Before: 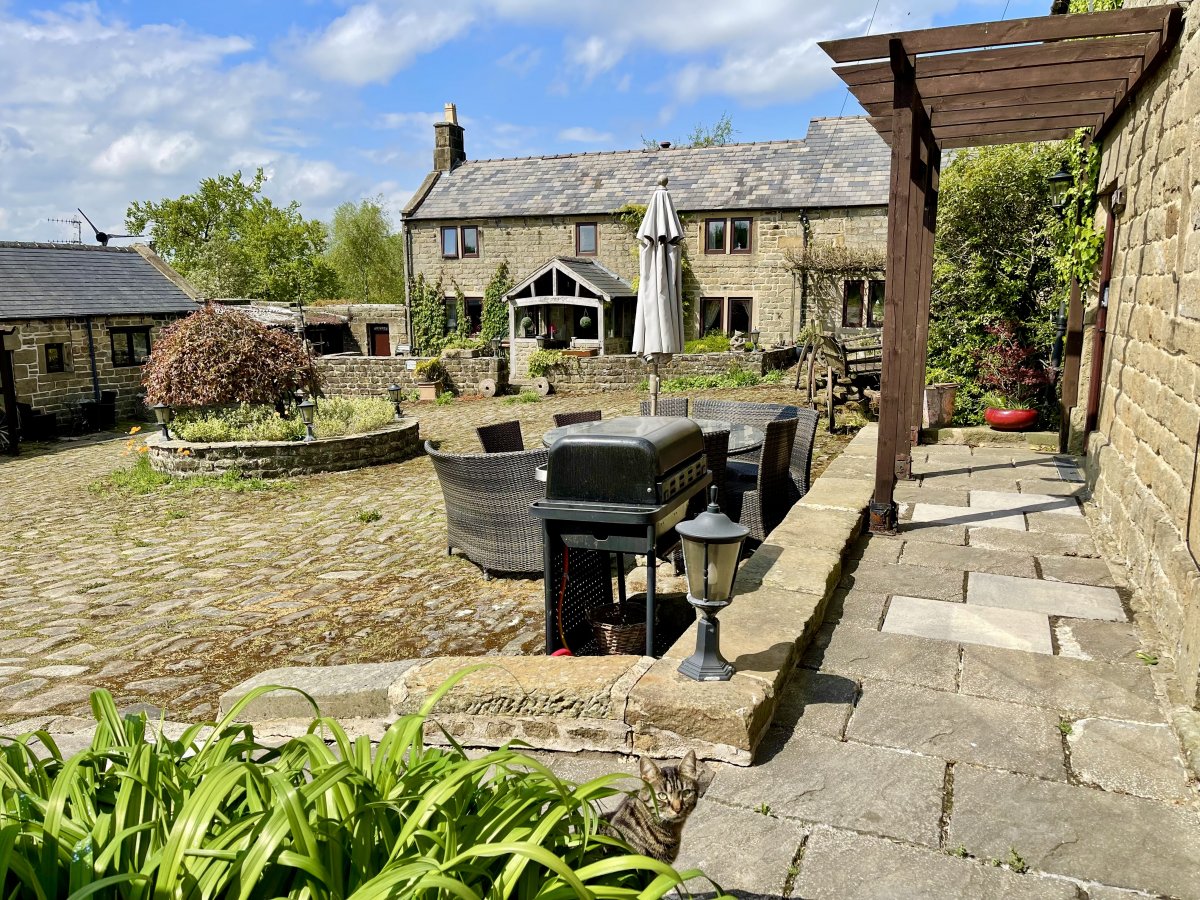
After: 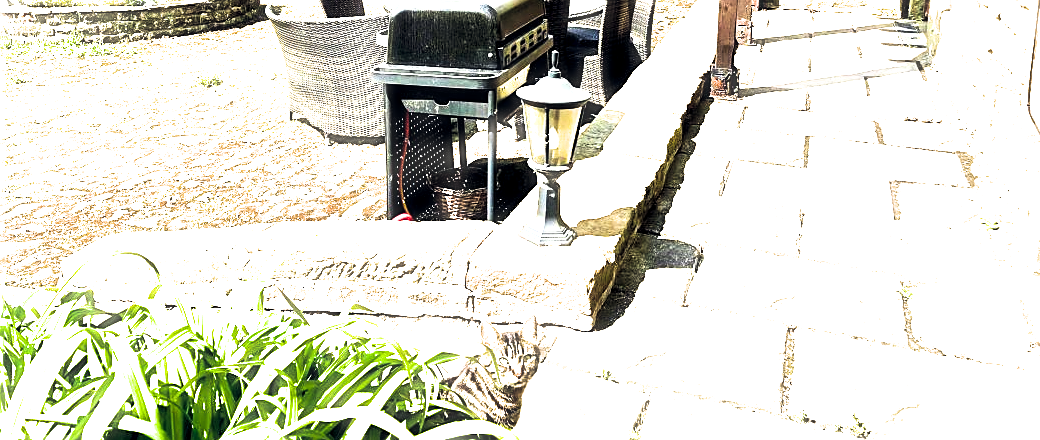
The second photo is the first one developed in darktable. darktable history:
crop and rotate: left 13.286%, top 48.335%, bottom 2.767%
filmic rgb: middle gray luminance 9.27%, black relative exposure -10.66 EV, white relative exposure 3.44 EV, target black luminance 0%, hardness 5.98, latitude 59.59%, contrast 1.088, highlights saturation mix 3.75%, shadows ↔ highlights balance 28.87%
local contrast: highlights 106%, shadows 101%, detail 120%, midtone range 0.2
sharpen: on, module defaults
color balance rgb: global offset › chroma 0.097%, global offset › hue 253.58°, perceptual saturation grading › global saturation 0.464%, perceptual brilliance grading › global brilliance 29.291%, perceptual brilliance grading › highlights 50.789%, perceptual brilliance grading › mid-tones 50.66%, perceptual brilliance grading › shadows -21.989%, global vibrance 20%
haze removal: strength -0.095, compatibility mode true, adaptive false
exposure: exposure 0.951 EV, compensate highlight preservation false
